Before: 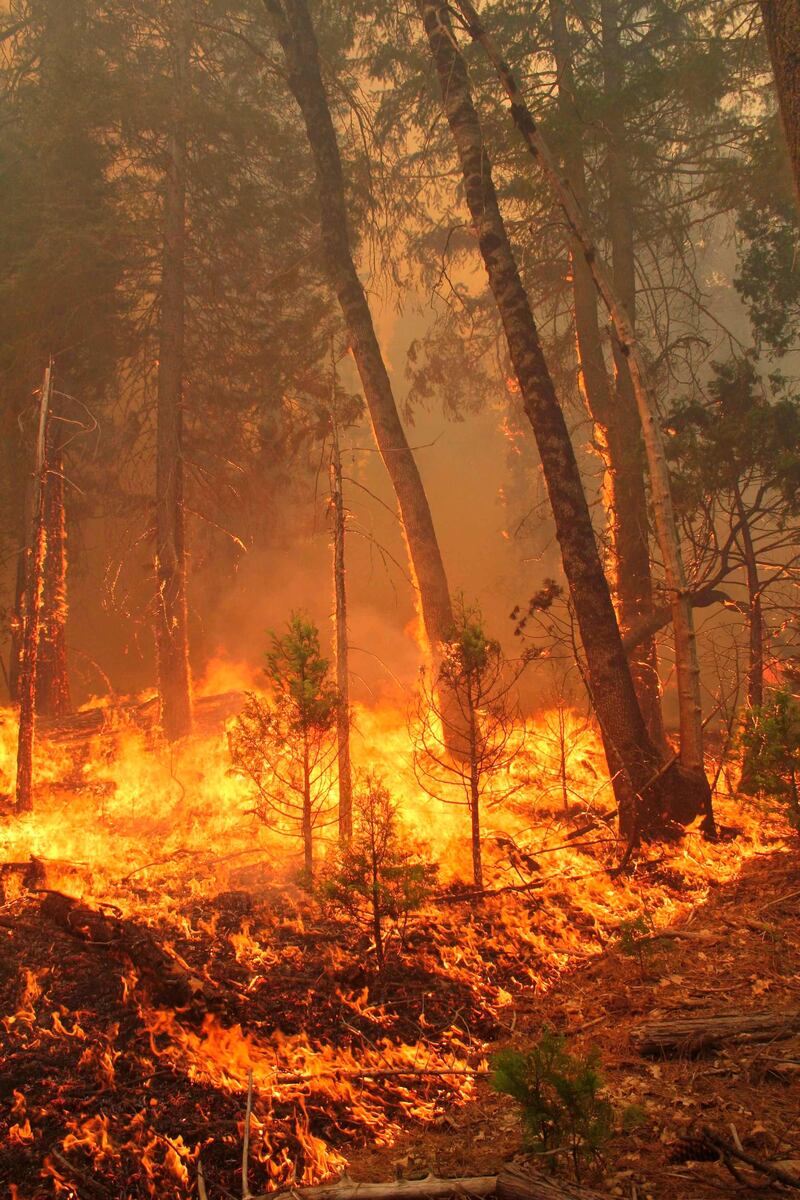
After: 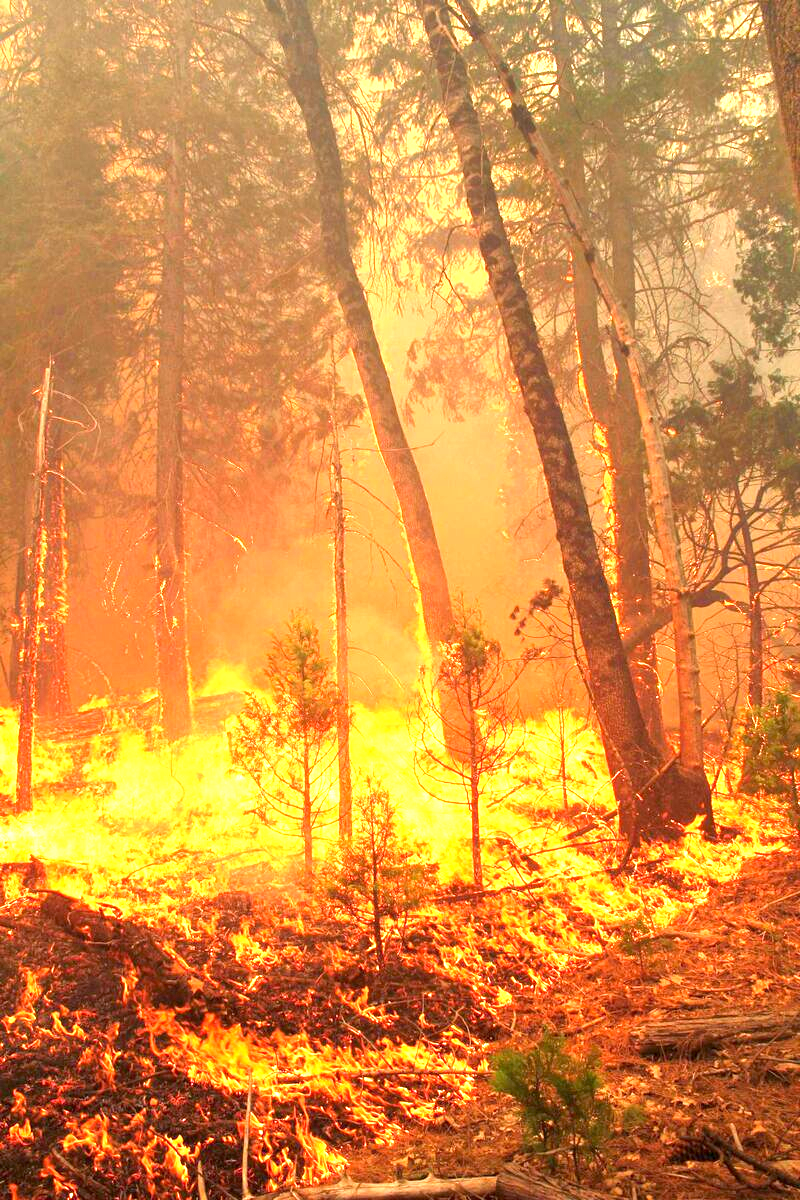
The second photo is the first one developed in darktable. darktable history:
exposure: black level correction 0.001, exposure 1.719 EV, compensate exposure bias true, compensate highlight preservation false
levels: levels [0, 0.492, 0.984]
